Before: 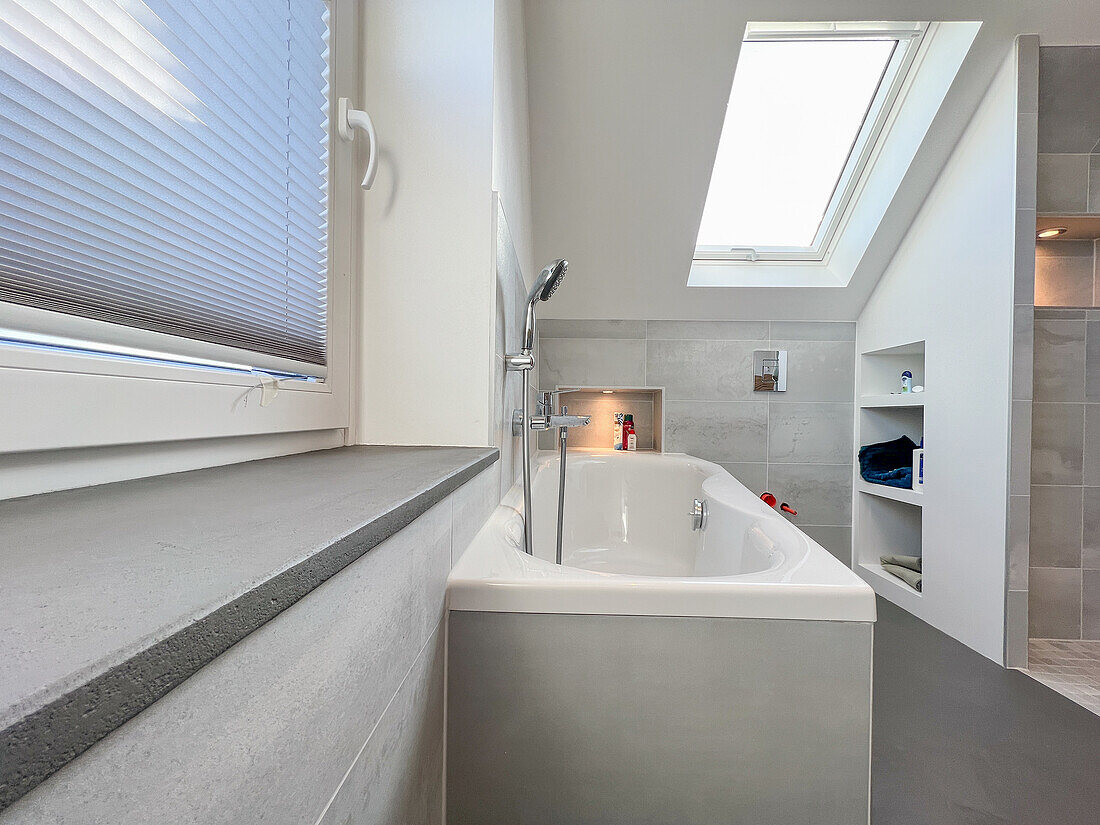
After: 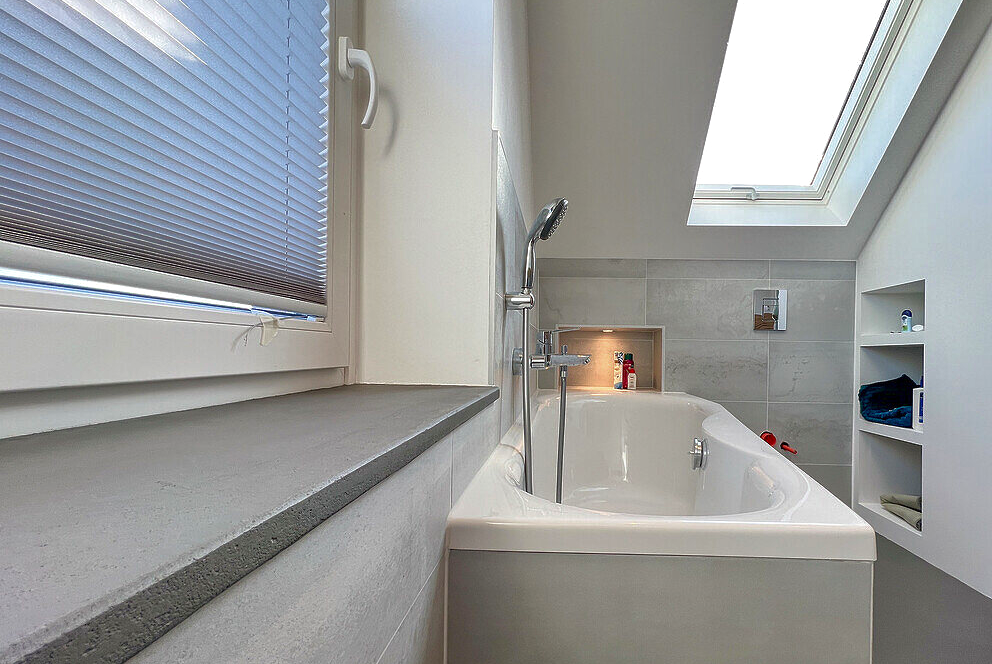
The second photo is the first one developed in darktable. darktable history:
shadows and highlights: soften with gaussian
velvia: strength 27.63%
crop: top 7.476%, right 9.772%, bottom 12.027%
tone equalizer: -8 EV -0.001 EV, -7 EV 0.002 EV, -6 EV -0.001 EV, -5 EV -0.013 EV, -4 EV -0.075 EV, -3 EV -0.226 EV, -2 EV -0.287 EV, -1 EV 0.08 EV, +0 EV 0.281 EV, edges refinement/feathering 500, mask exposure compensation -1.57 EV, preserve details guided filter
